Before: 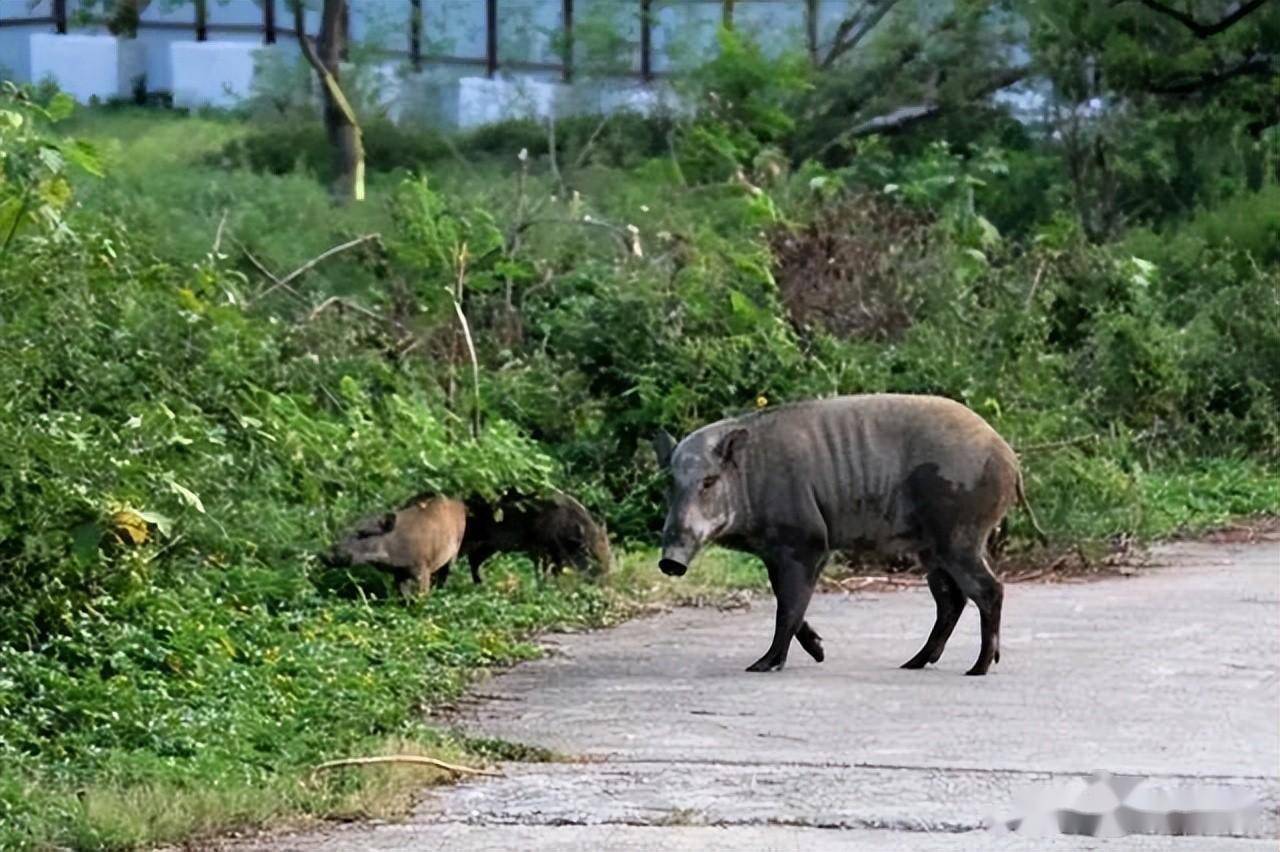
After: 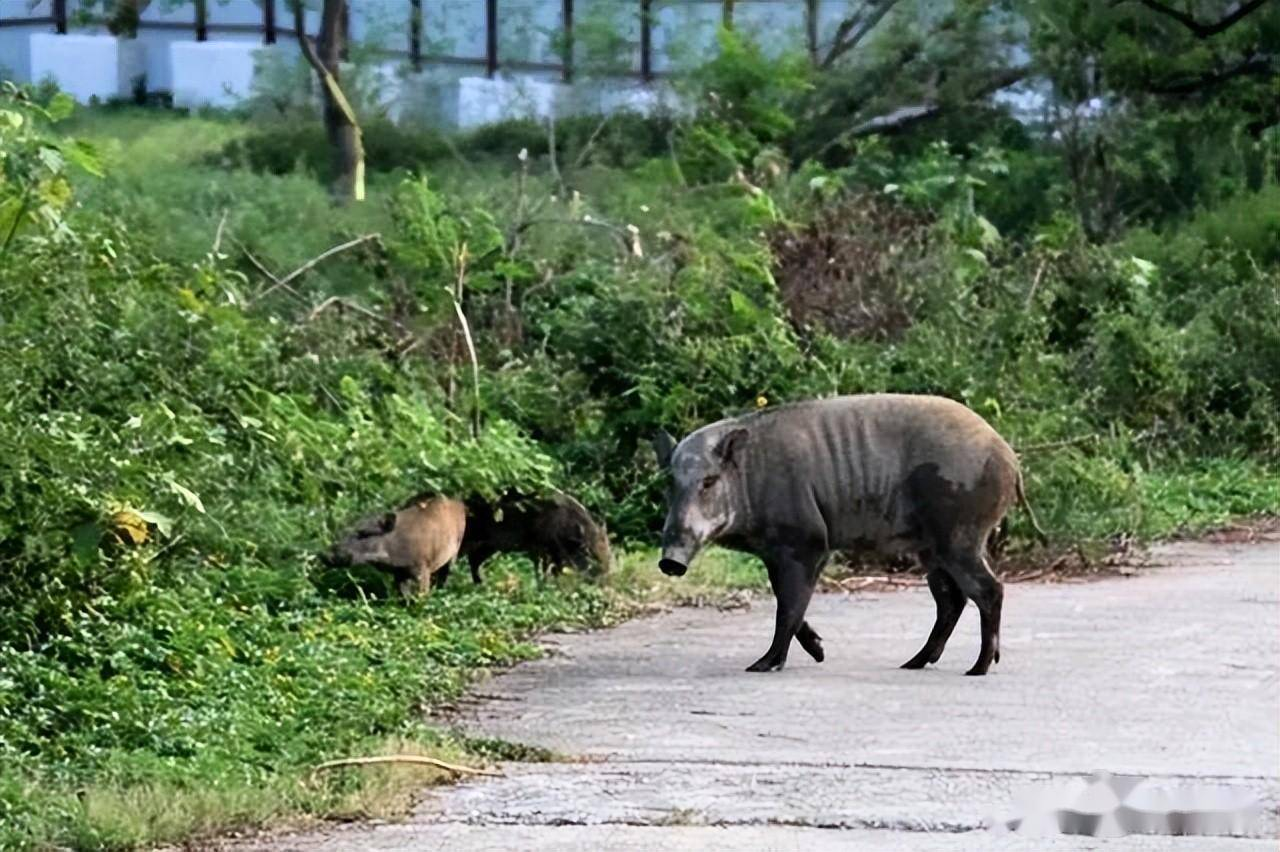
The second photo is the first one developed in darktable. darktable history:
contrast brightness saturation: contrast 0.148, brightness 0.04
